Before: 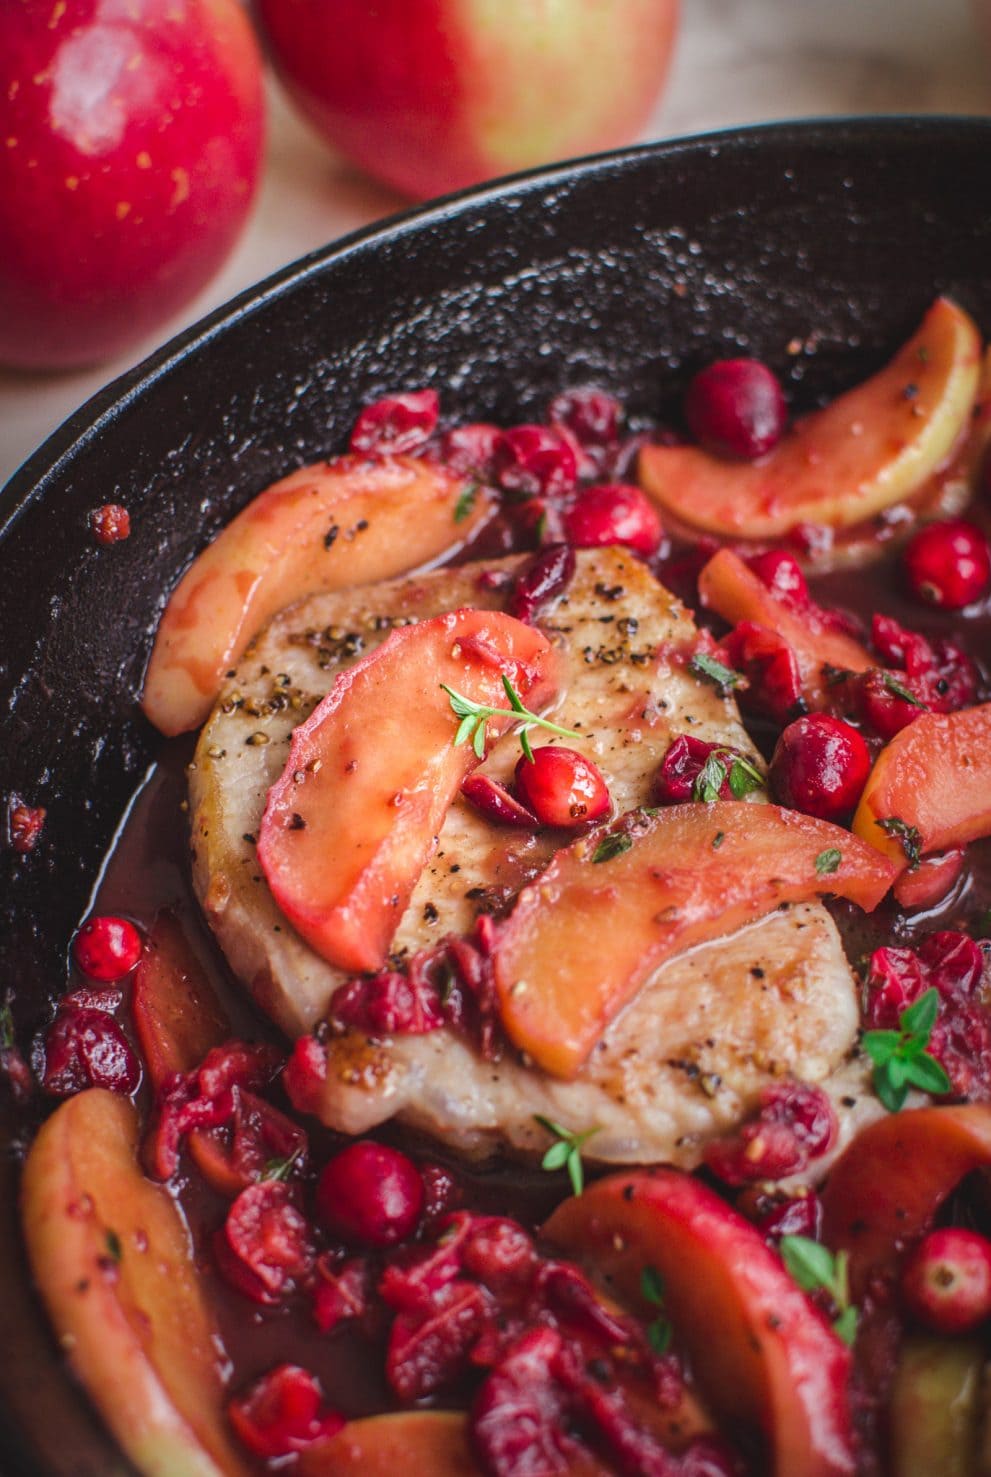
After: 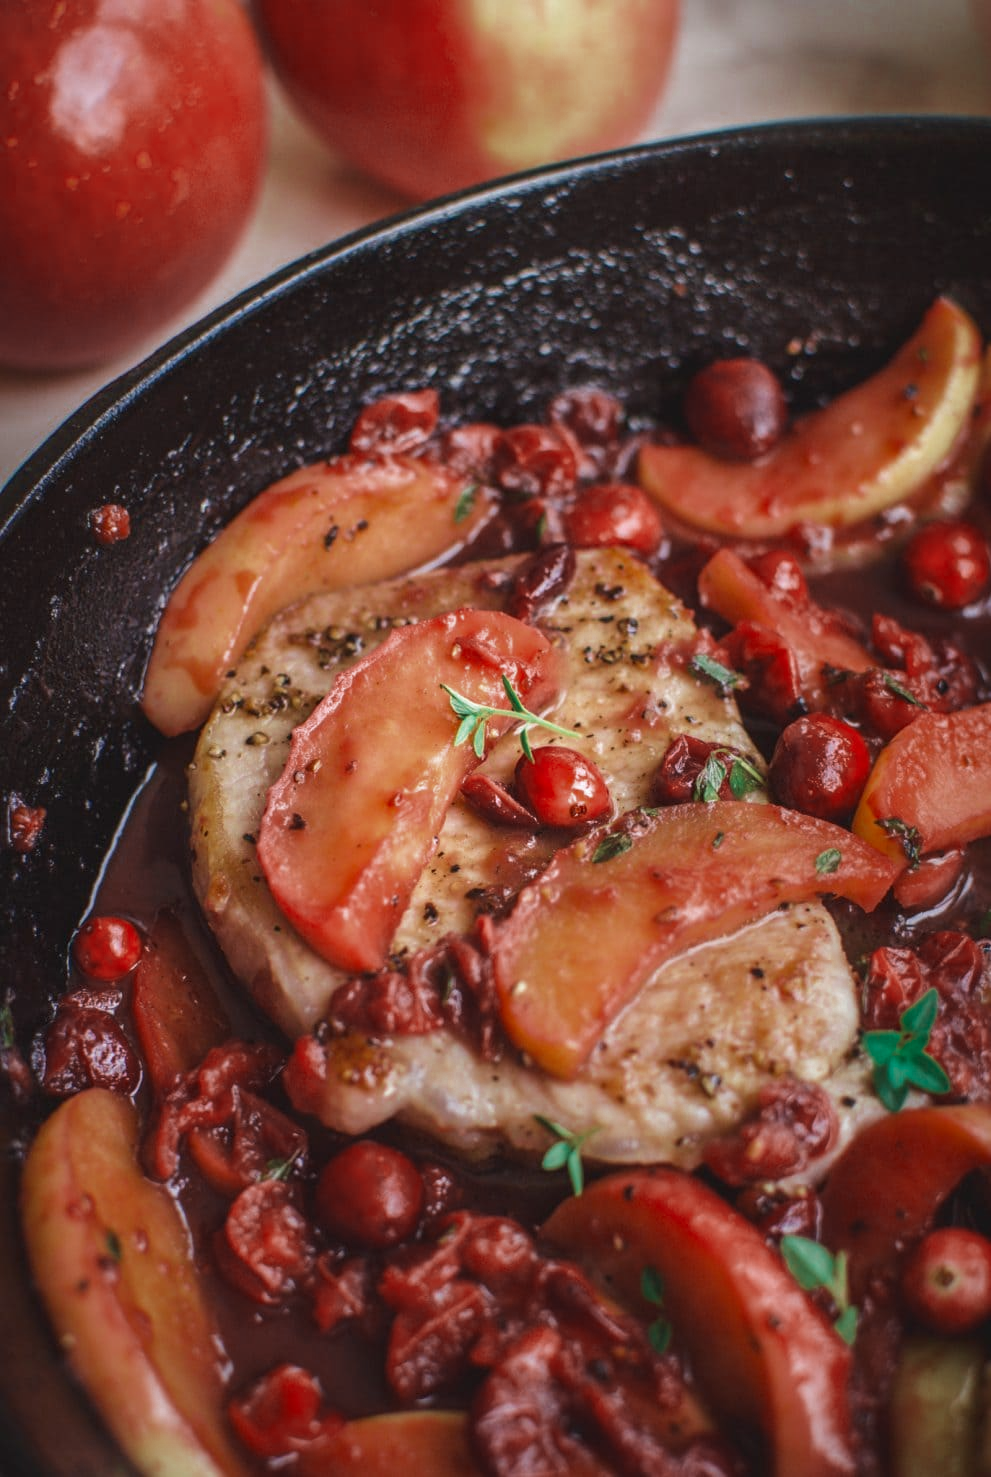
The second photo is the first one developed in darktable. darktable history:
velvia: on, module defaults
color zones: curves: ch0 [(0, 0.5) (0.125, 0.4) (0.25, 0.5) (0.375, 0.4) (0.5, 0.4) (0.625, 0.35) (0.75, 0.35) (0.875, 0.5)]; ch1 [(0, 0.35) (0.125, 0.45) (0.25, 0.35) (0.375, 0.35) (0.5, 0.35) (0.625, 0.35) (0.75, 0.45) (0.875, 0.35)]; ch2 [(0, 0.6) (0.125, 0.5) (0.25, 0.5) (0.375, 0.6) (0.5, 0.6) (0.625, 0.5) (0.75, 0.5) (0.875, 0.5)]
